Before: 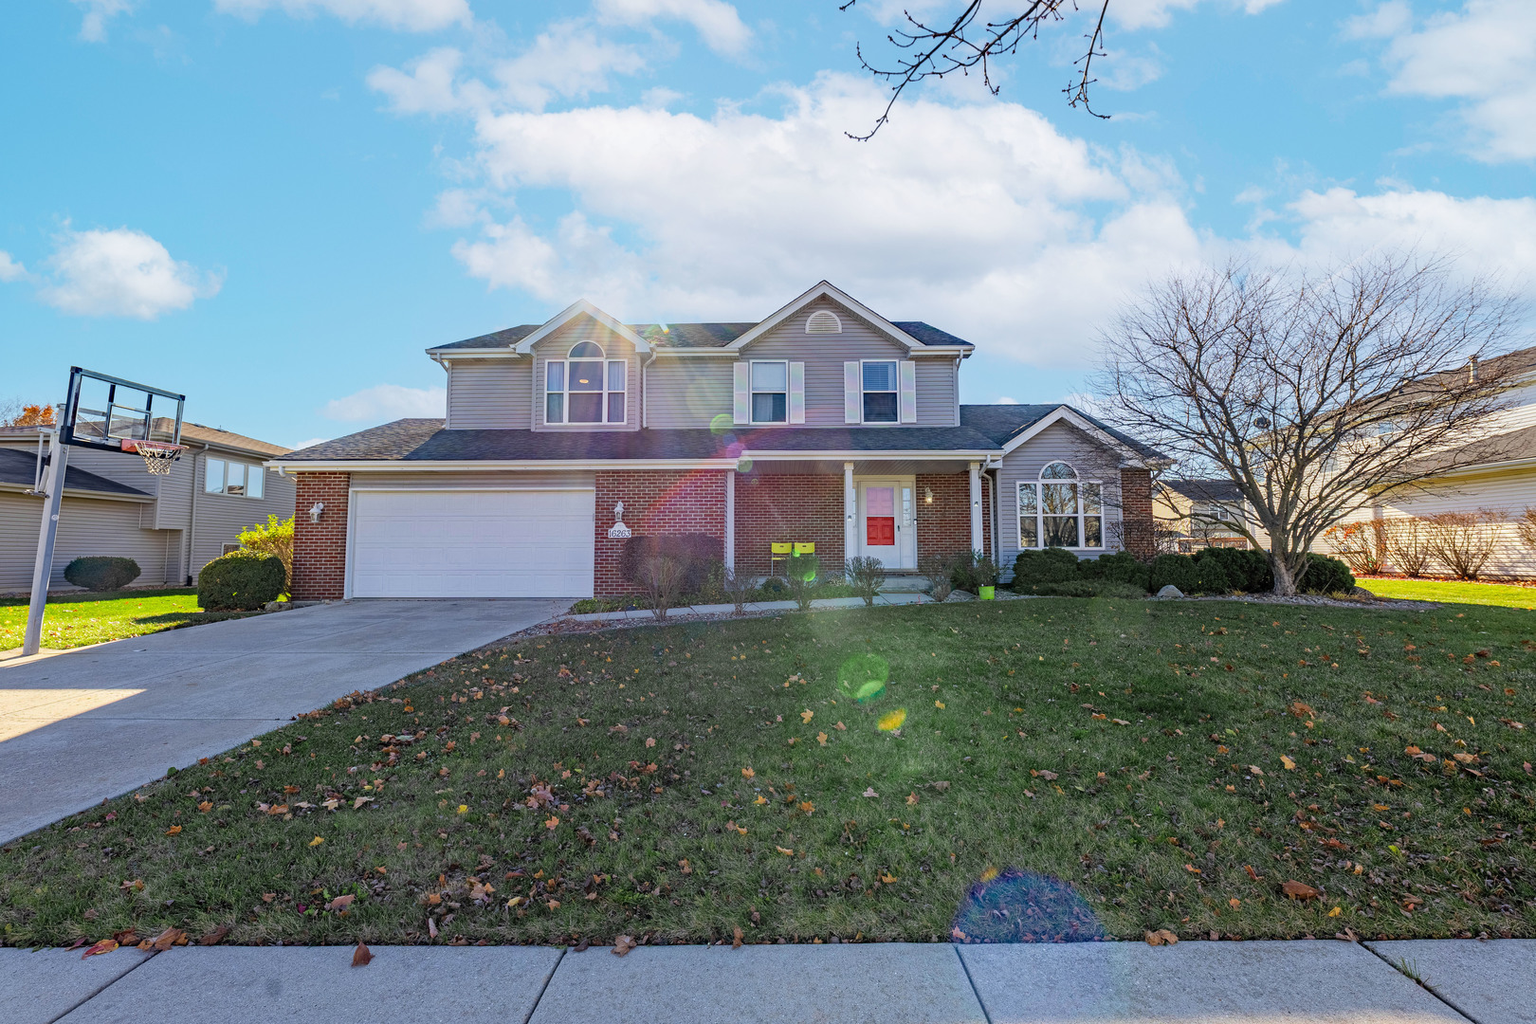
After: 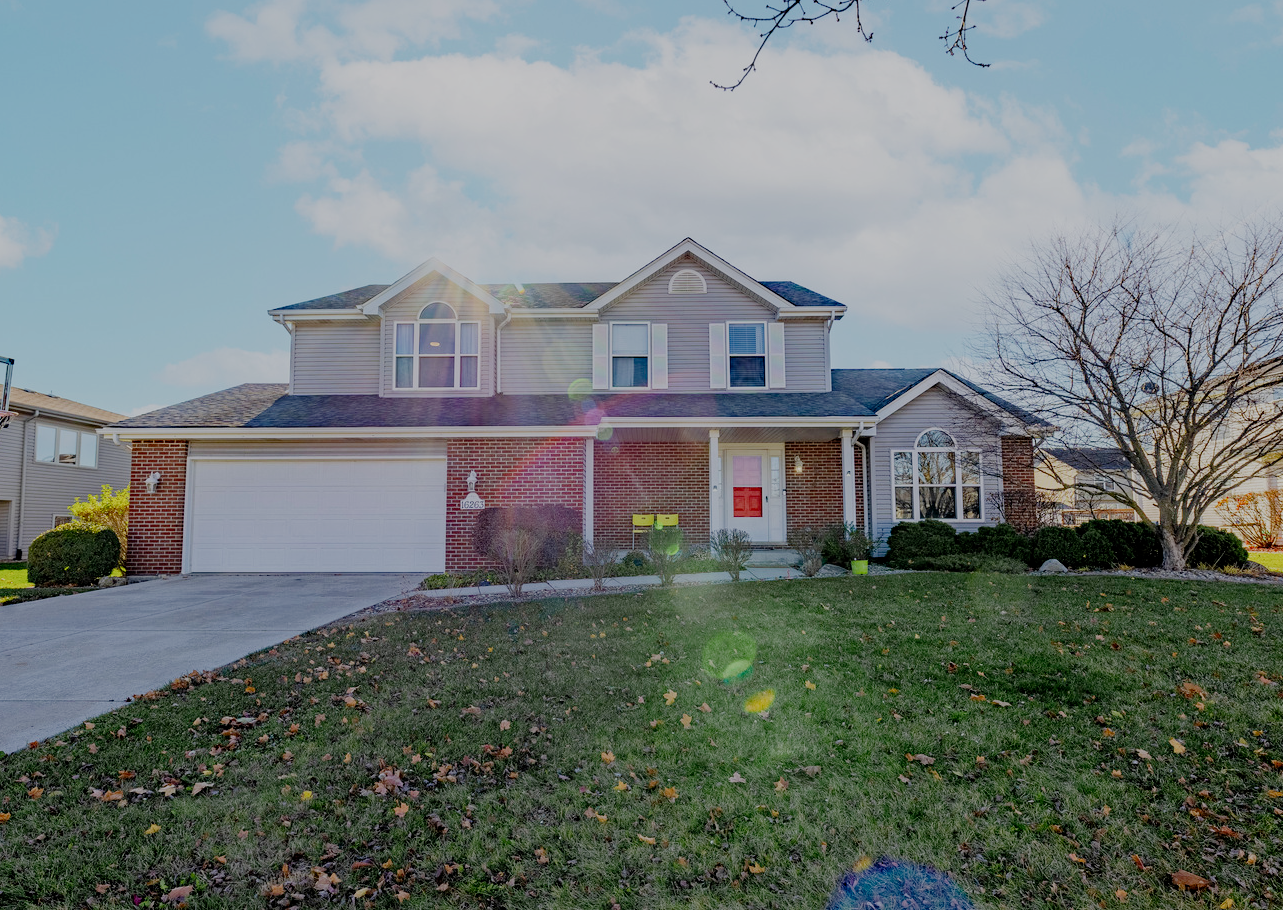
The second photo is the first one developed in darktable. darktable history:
white balance: emerald 1
crop: left 11.225%, top 5.381%, right 9.565%, bottom 10.314%
filmic rgb: middle gray luminance 18%, black relative exposure -7.5 EV, white relative exposure 8.5 EV, threshold 6 EV, target black luminance 0%, hardness 2.23, latitude 18.37%, contrast 0.878, highlights saturation mix 5%, shadows ↔ highlights balance 10.15%, add noise in highlights 0, preserve chrominance no, color science v3 (2019), use custom middle-gray values true, iterations of high-quality reconstruction 0, contrast in highlights soft, enable highlight reconstruction true
